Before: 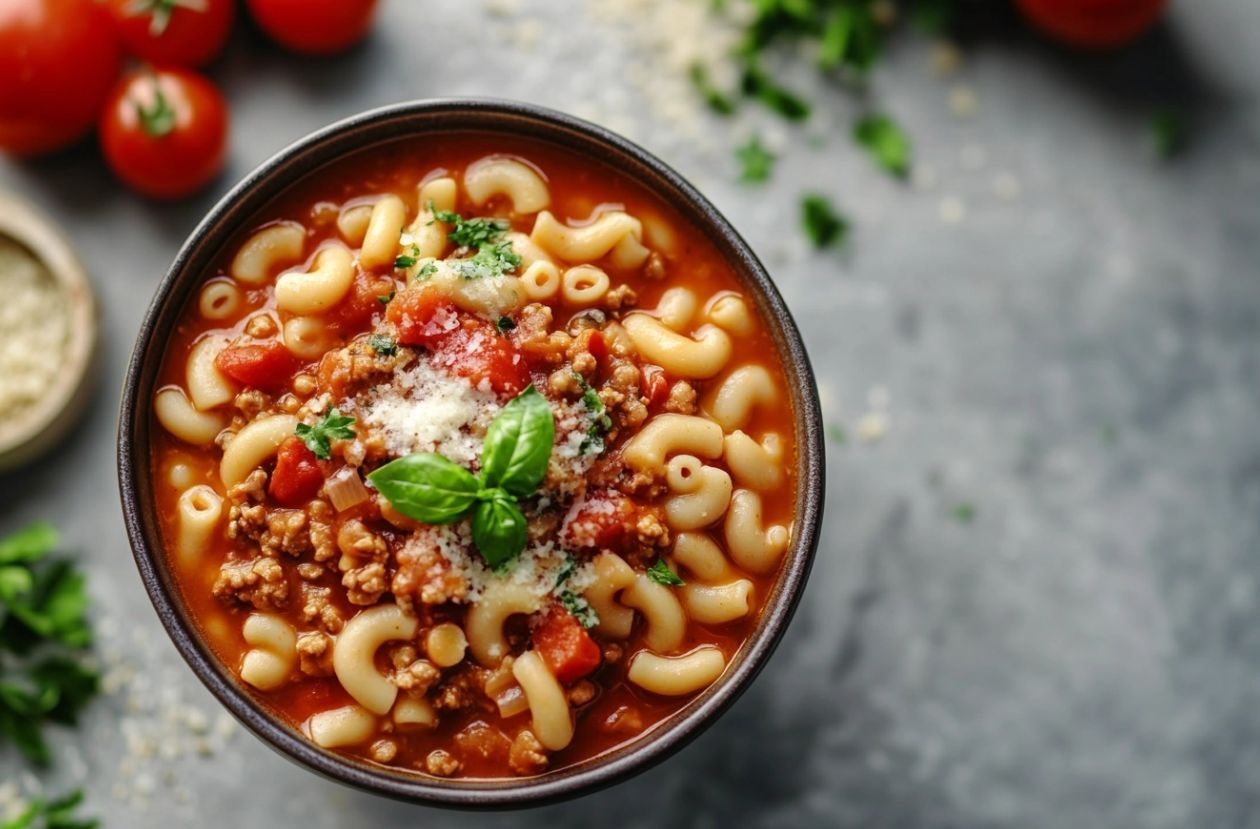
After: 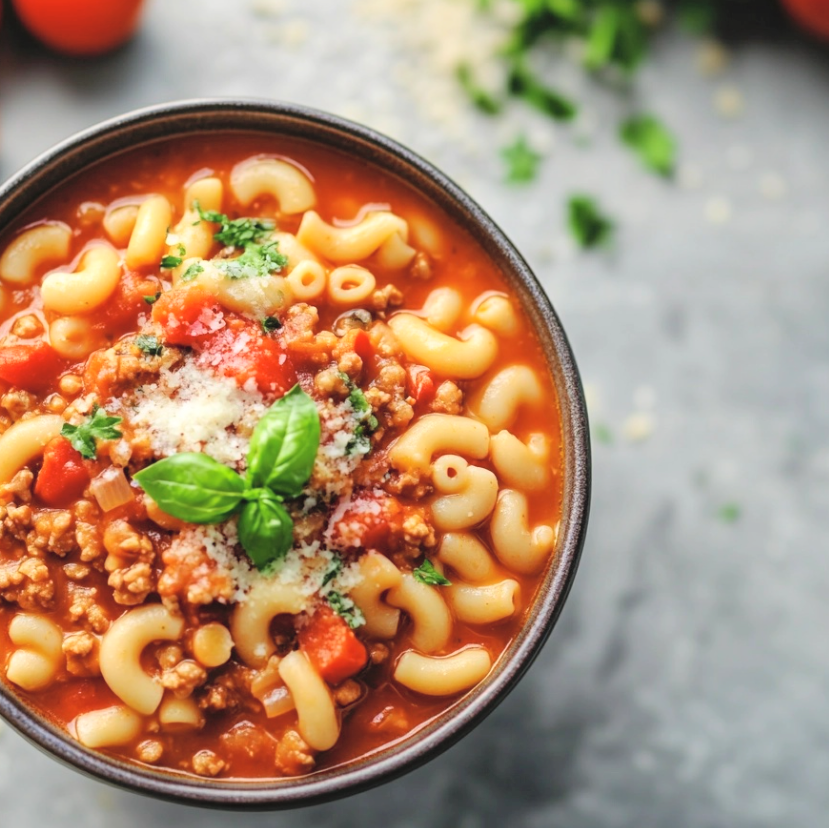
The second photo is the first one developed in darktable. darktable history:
exposure: compensate exposure bias true, compensate highlight preservation false
crop and rotate: left 18.63%, right 15.517%
contrast equalizer: y [[0.5 ×6], [0.5 ×6], [0.5, 0.5, 0.501, 0.545, 0.707, 0.863], [0 ×6], [0 ×6]]
contrast brightness saturation: contrast 0.098, brightness 0.292, saturation 0.139
